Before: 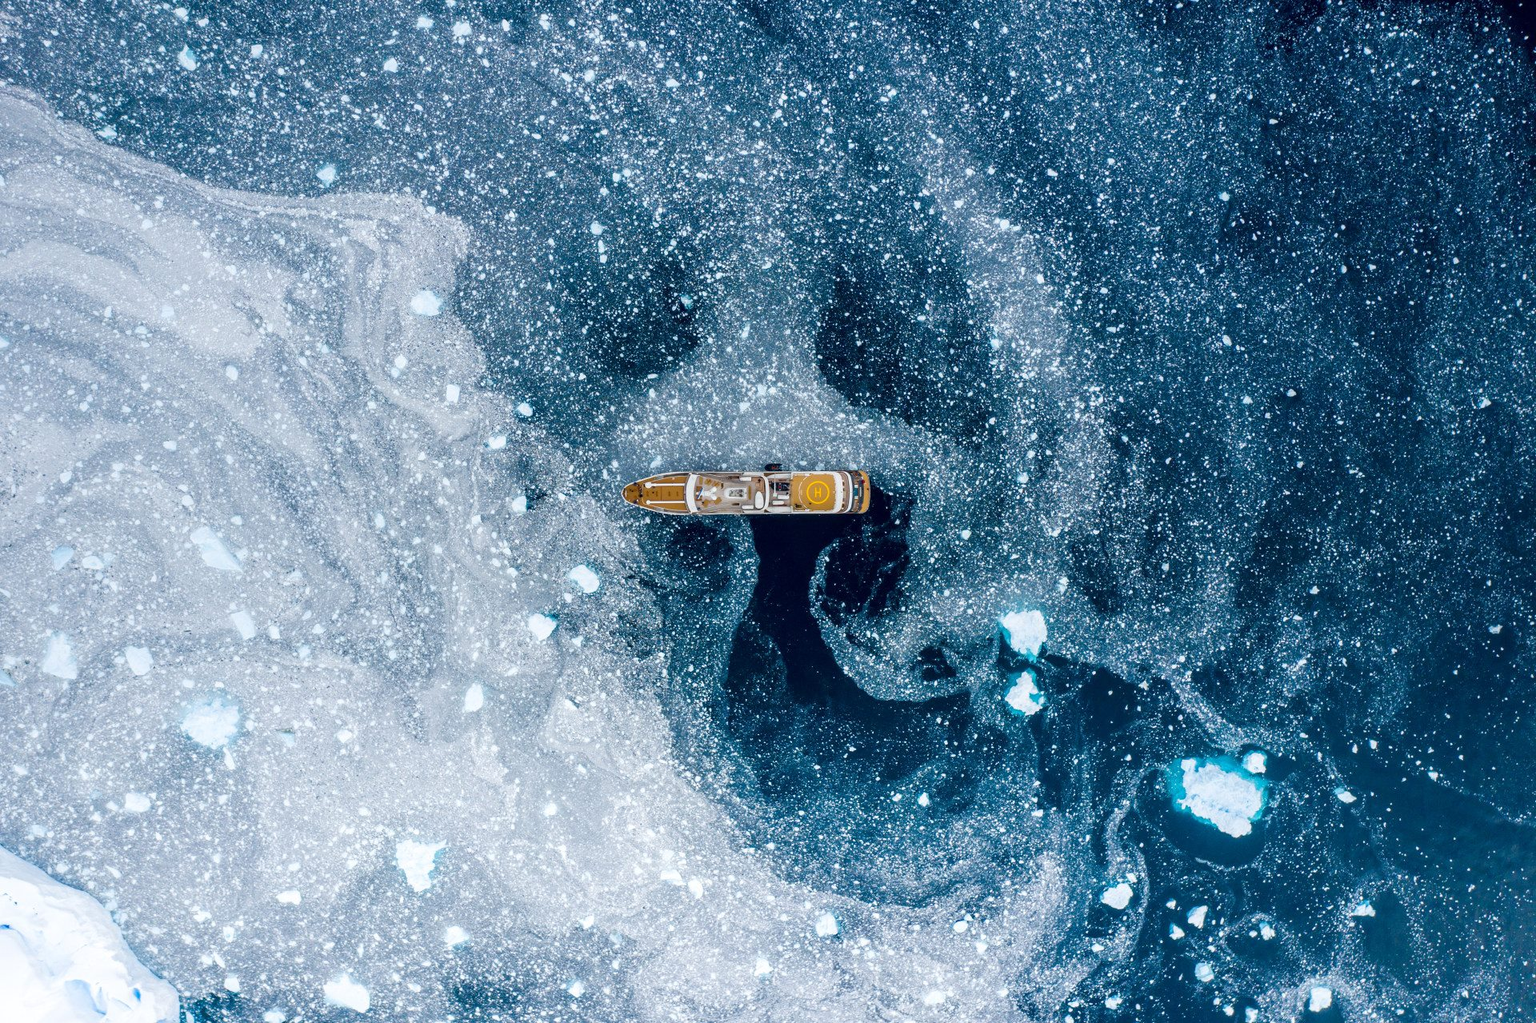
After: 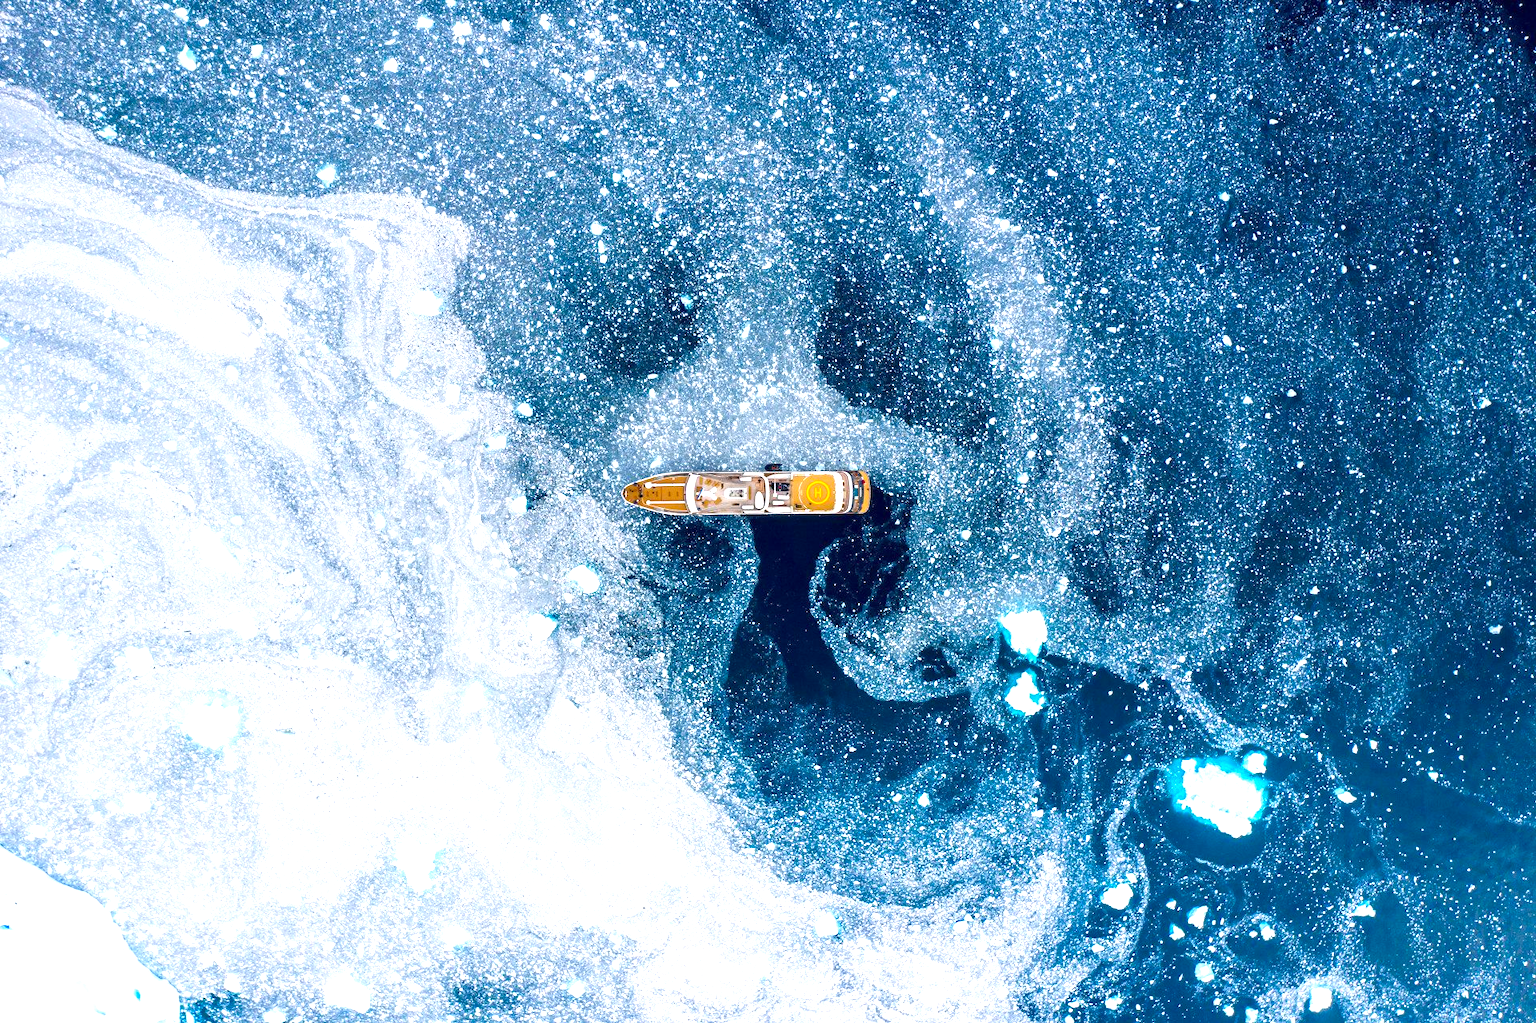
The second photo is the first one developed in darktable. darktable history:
exposure: exposure 0.935 EV, compensate highlight preservation false
color correction: highlights a* 3.22, highlights b* 1.93, saturation 1.19
